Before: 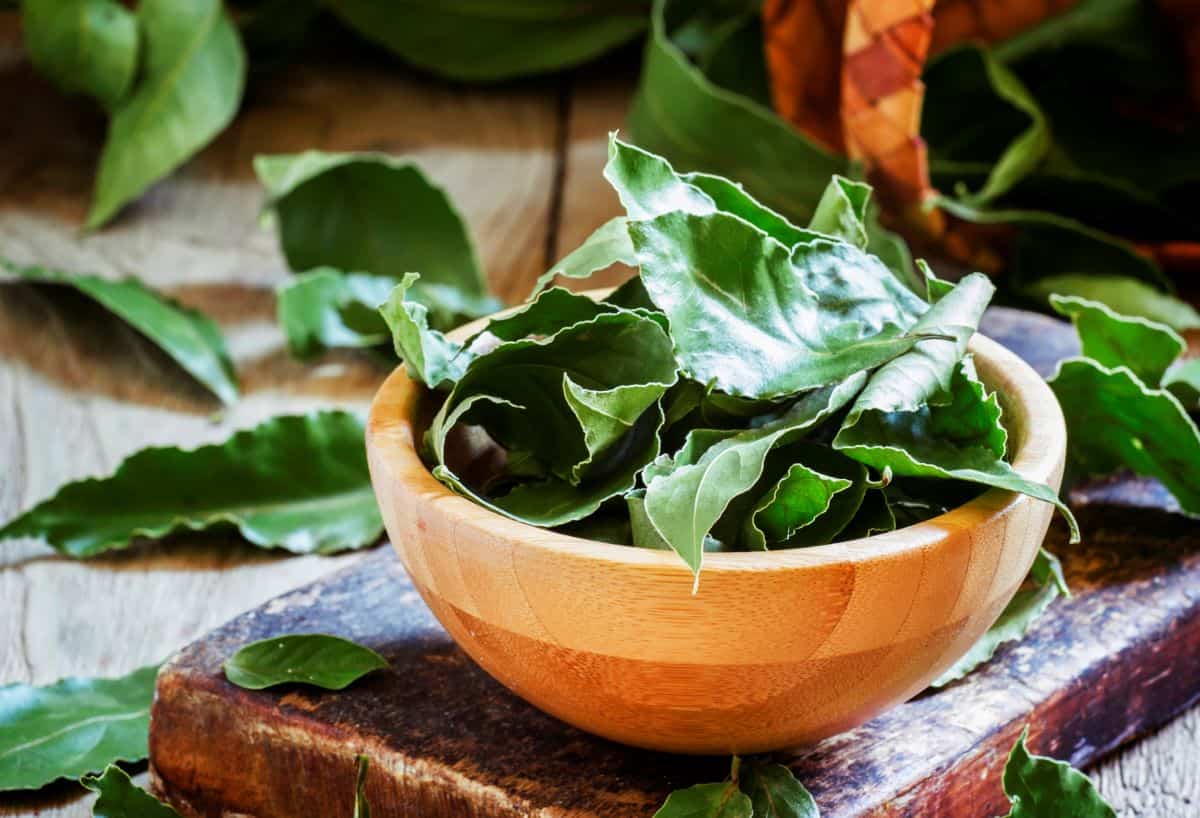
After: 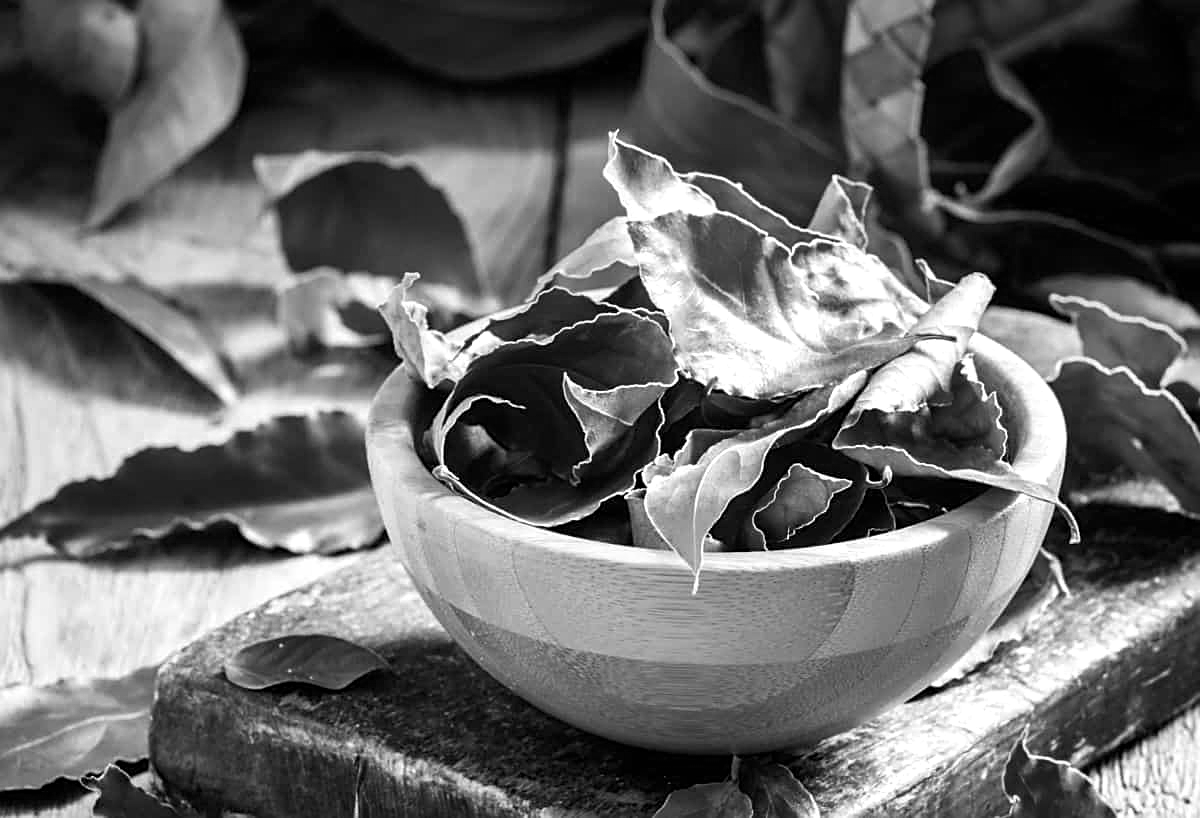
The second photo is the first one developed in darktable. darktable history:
sharpen: on, module defaults
color calibration: output gray [0.18, 0.41, 0.41, 0], illuminant custom, x 0.263, y 0.52, temperature 7037.65 K
